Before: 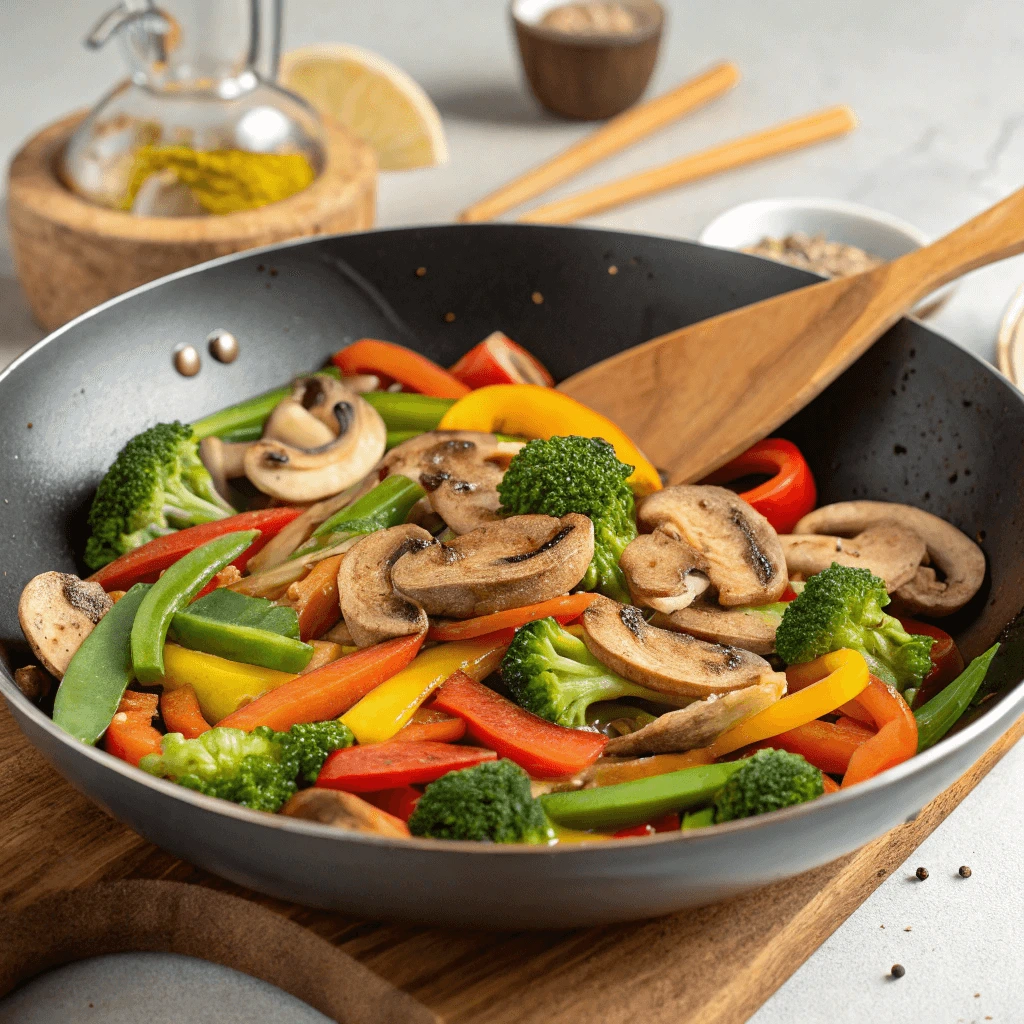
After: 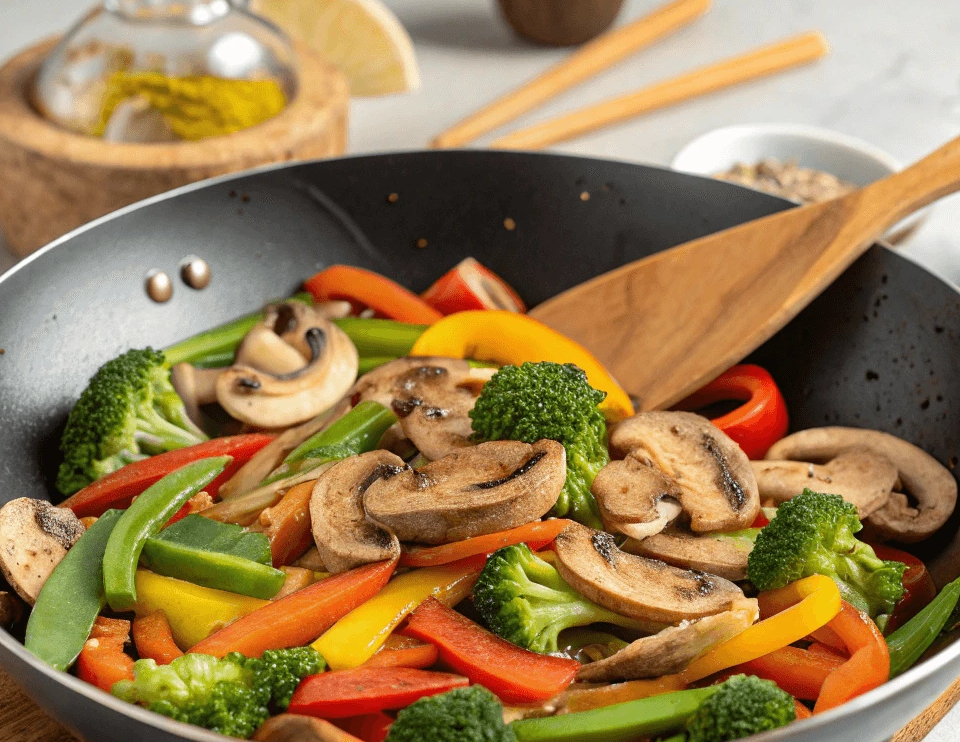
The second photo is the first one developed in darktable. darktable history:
crop: left 2.737%, top 7.287%, right 3.421%, bottom 20.179%
white balance: emerald 1
